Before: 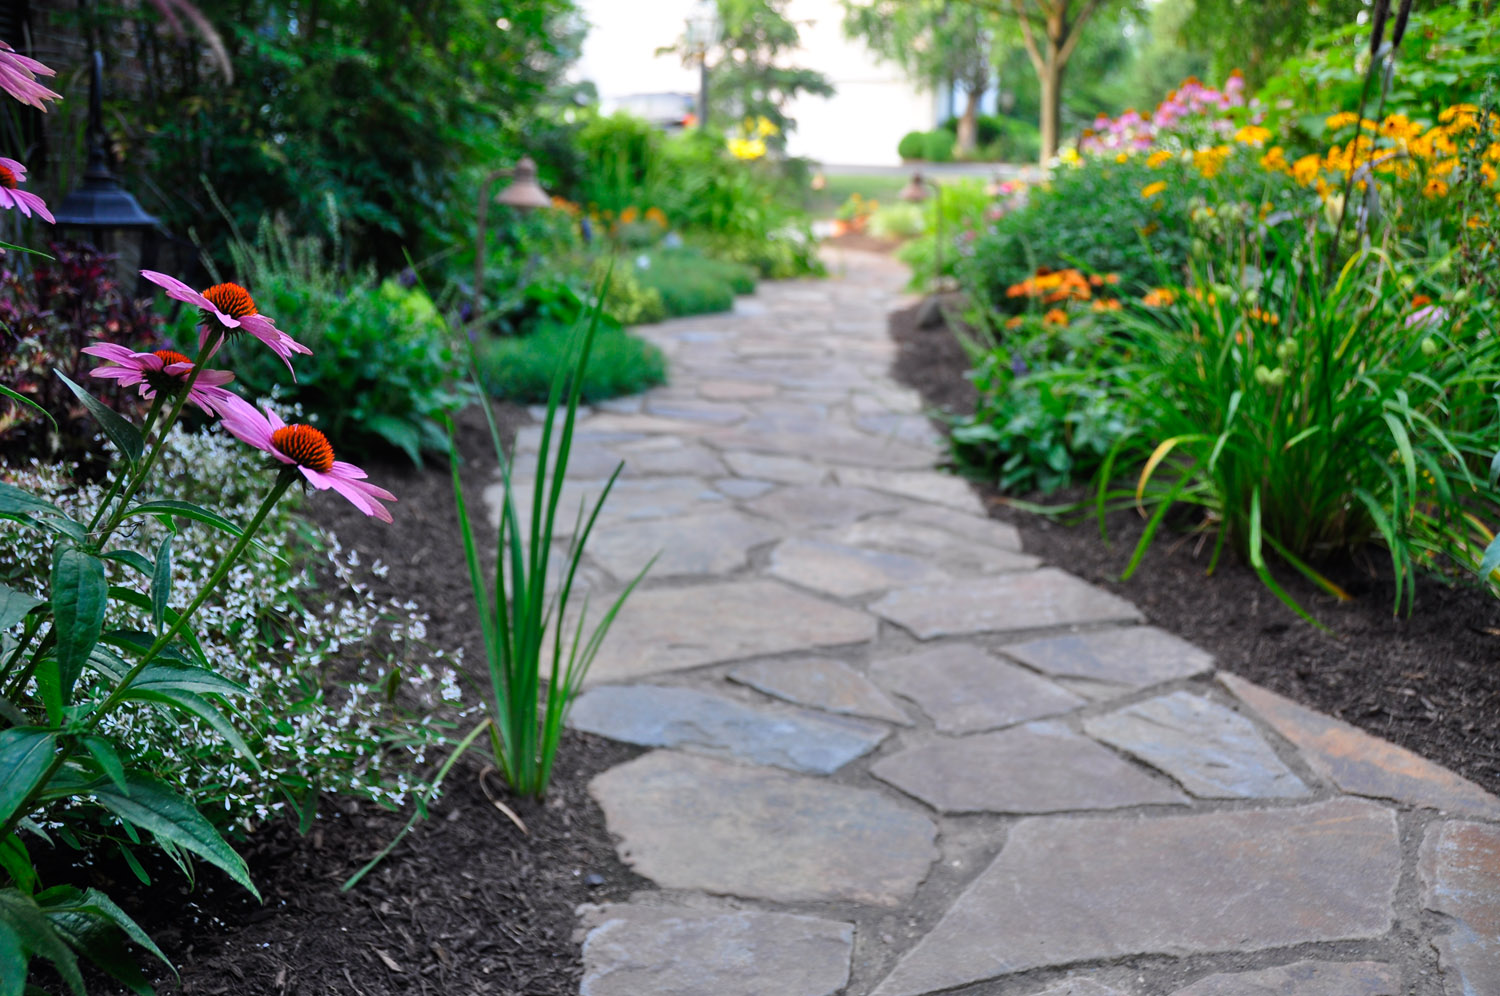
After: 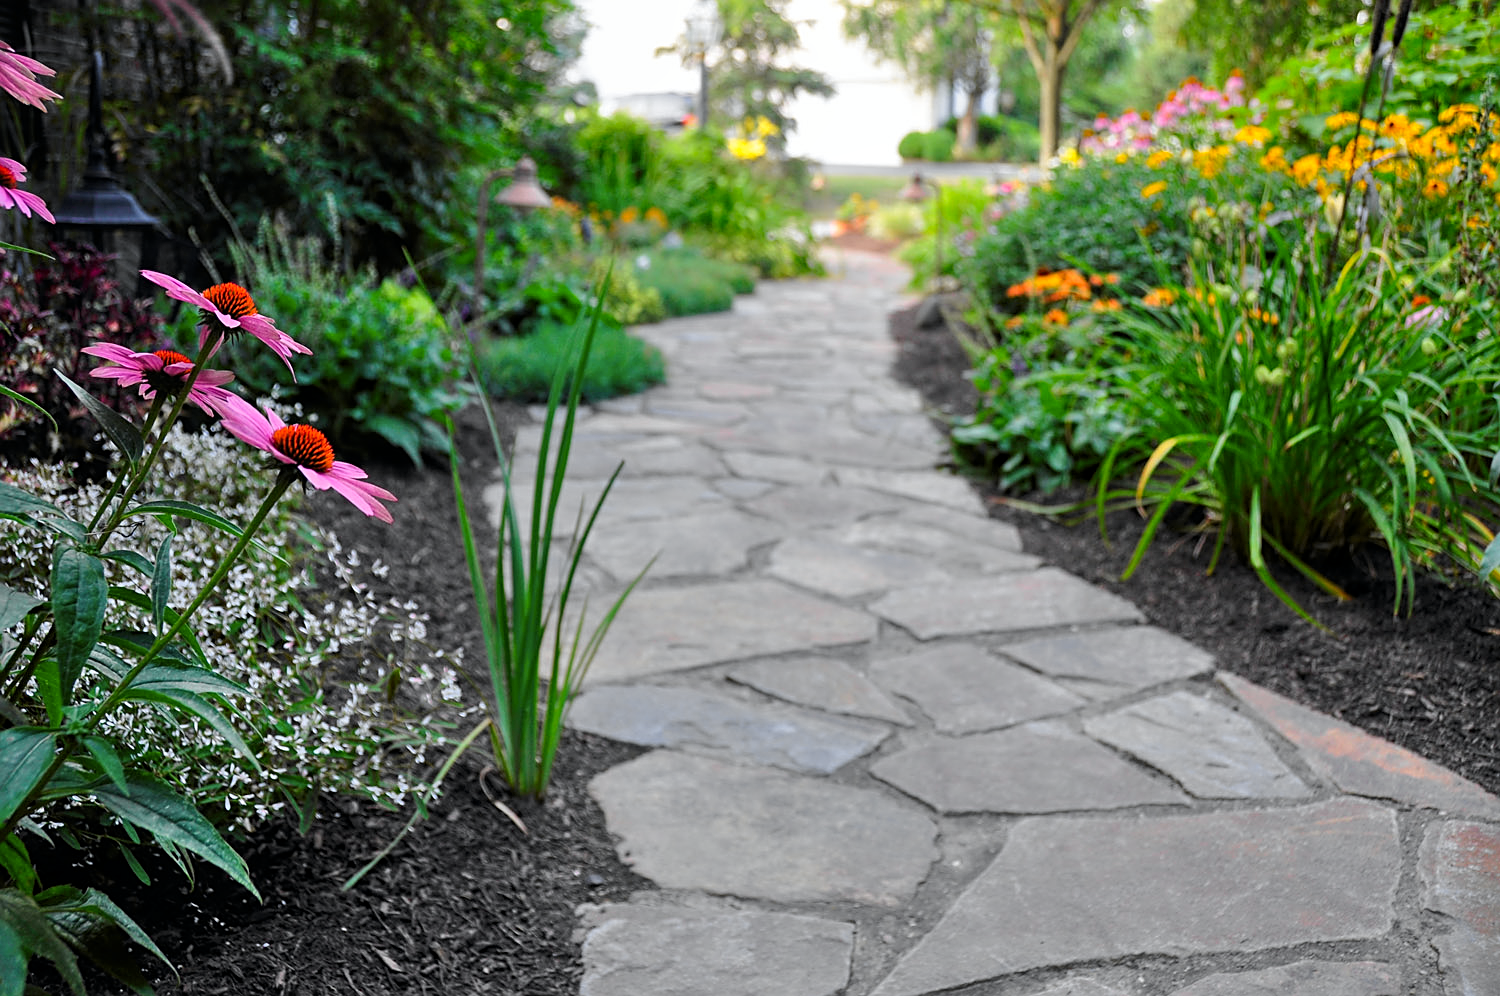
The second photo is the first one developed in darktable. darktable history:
sharpen: on, module defaults
tone curve: curves: ch0 [(0, 0.012) (0.036, 0.035) (0.274, 0.288) (0.504, 0.536) (0.844, 0.84) (1, 0.983)]; ch1 [(0, 0) (0.389, 0.403) (0.462, 0.486) (0.499, 0.498) (0.511, 0.502) (0.536, 0.547) (0.579, 0.578) (0.626, 0.645) (0.749, 0.781) (1, 1)]; ch2 [(0, 0) (0.457, 0.486) (0.5, 0.5) (0.557, 0.561) (0.614, 0.622) (0.704, 0.732) (1, 1)], color space Lab, independent channels, preserve colors none
local contrast: highlights 100%, shadows 100%, detail 120%, midtone range 0.2
